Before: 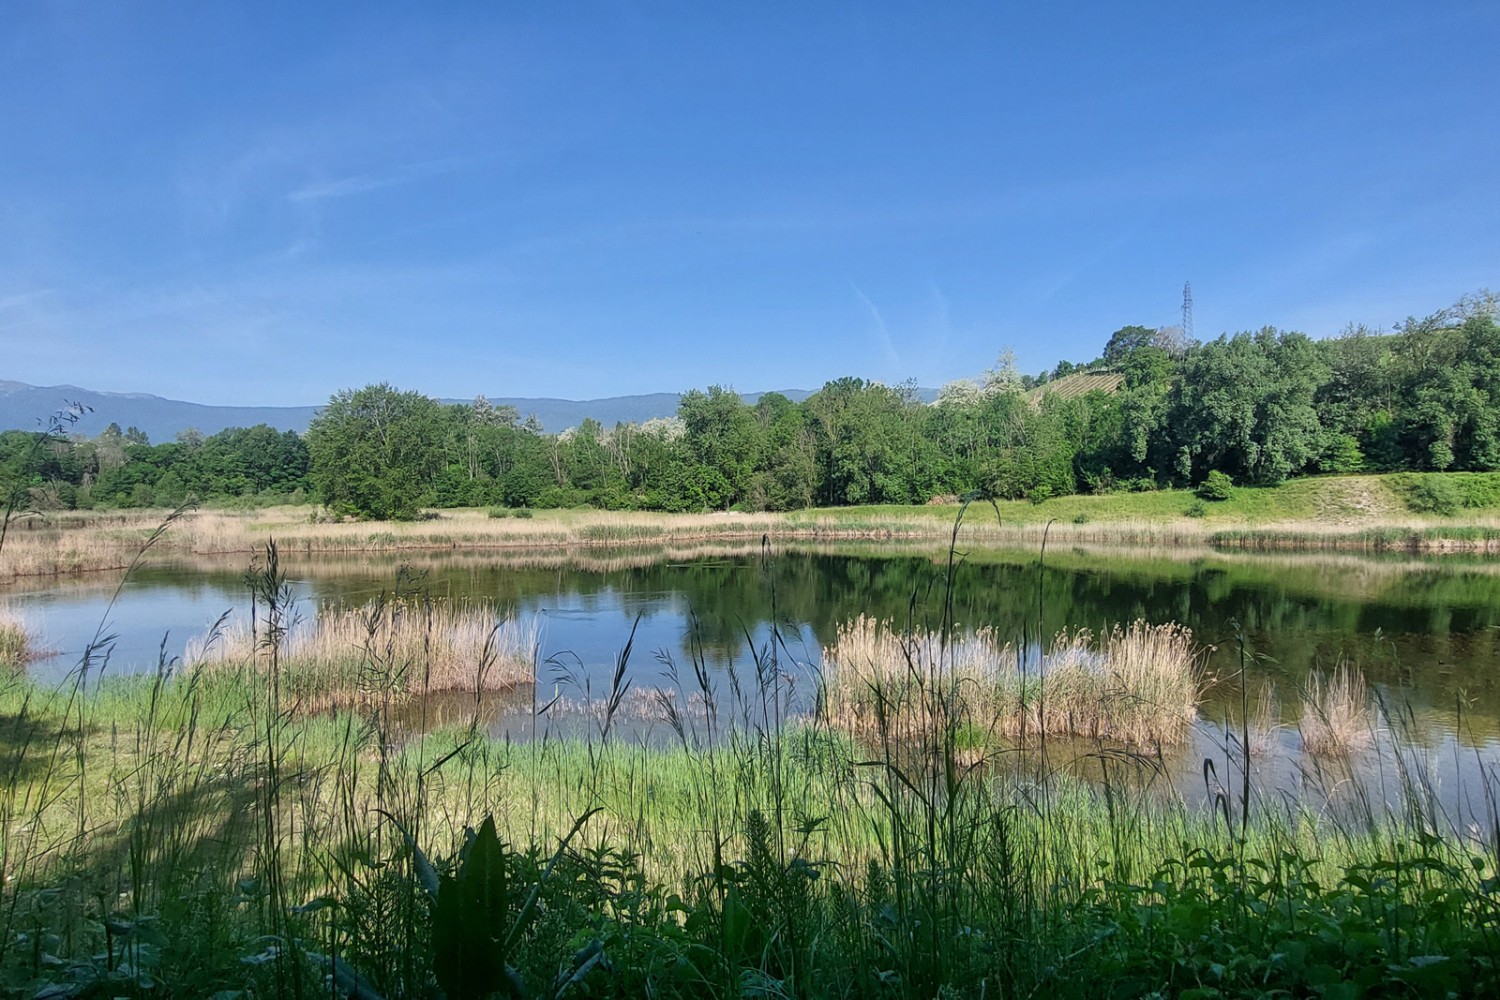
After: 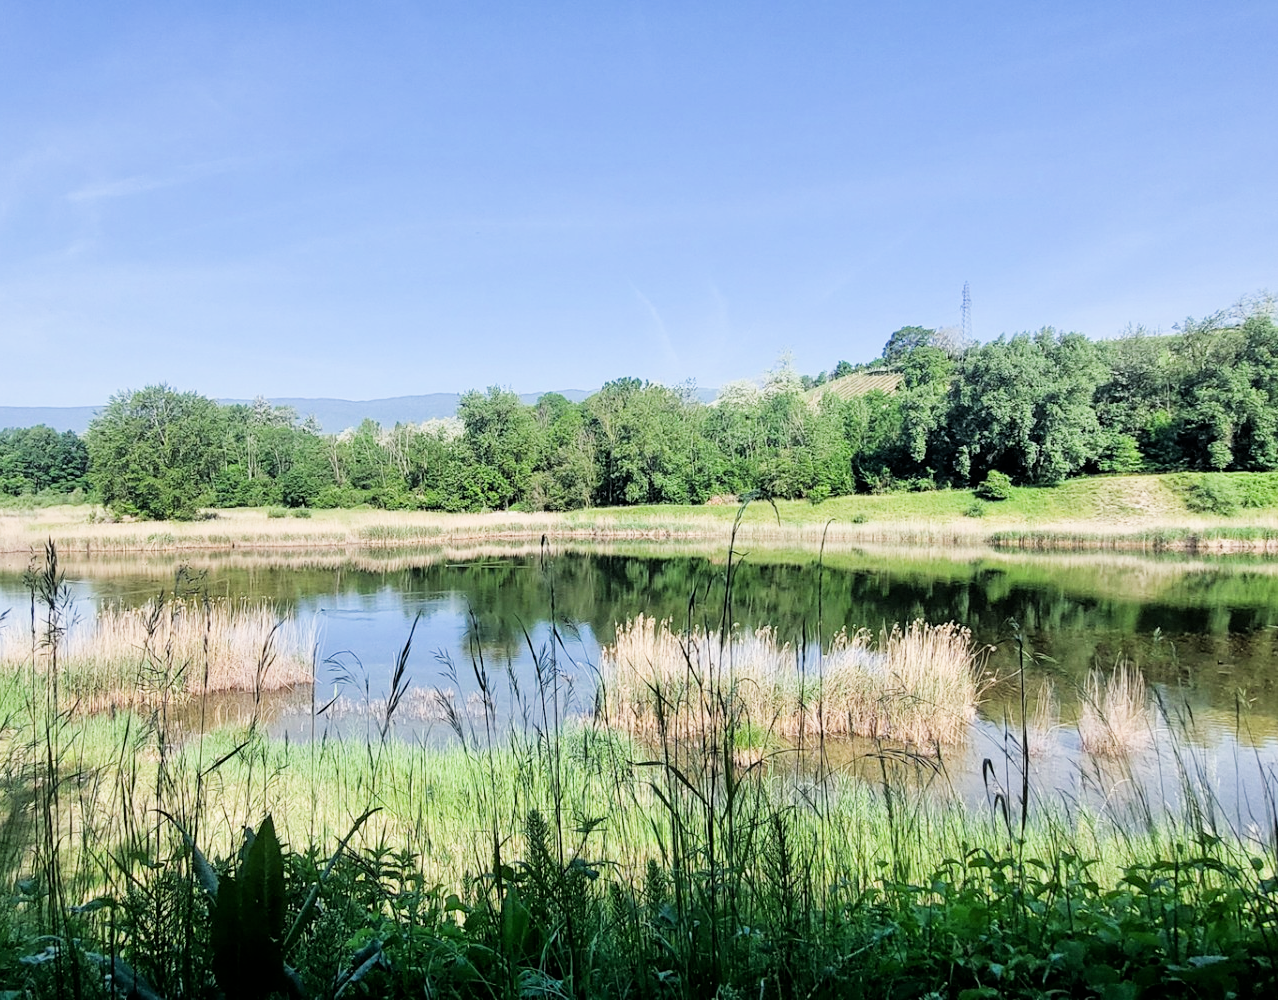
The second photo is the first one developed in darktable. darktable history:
crop and rotate: left 14.779%
exposure: black level correction 0, exposure 1.104 EV, compensate highlight preservation false
filmic rgb: black relative exposure -5.14 EV, white relative exposure 3.97 EV, threshold 3.04 EV, hardness 2.89, contrast 1.204, highlights saturation mix -31%, enable highlight reconstruction true
